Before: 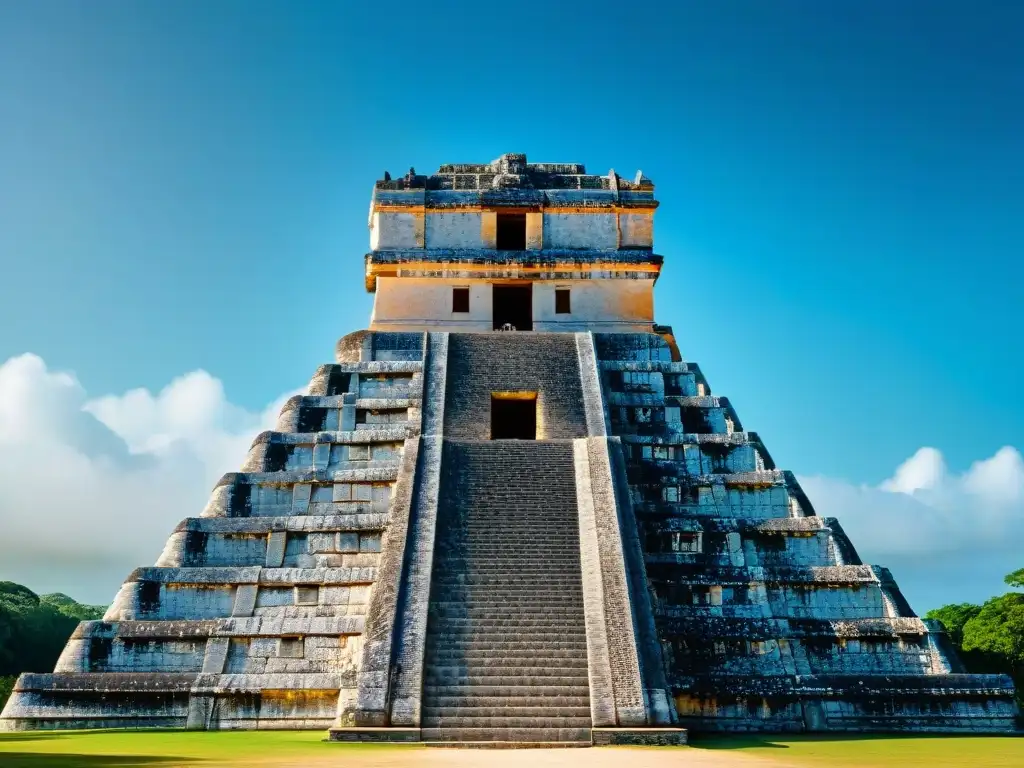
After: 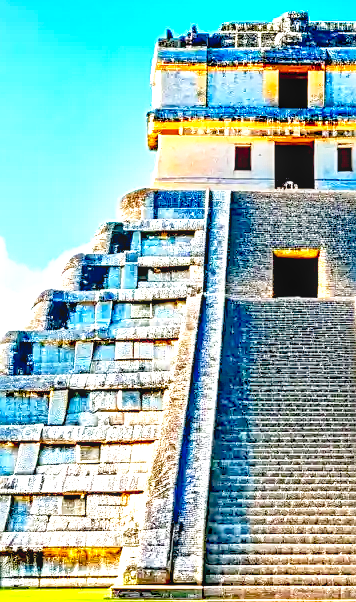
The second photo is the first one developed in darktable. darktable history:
levels: levels [0, 0.397, 0.955]
crop and rotate: left 21.345%, top 18.55%, right 43.837%, bottom 2.977%
sharpen: on, module defaults
exposure: black level correction 0.001, exposure 0.498 EV, compensate highlight preservation false
base curve: curves: ch0 [(0, 0) (0.557, 0.834) (1, 1)], preserve colors none
color balance rgb: linear chroma grading › global chroma 0.723%, perceptual saturation grading › global saturation 25.158%
local contrast: on, module defaults
contrast equalizer: y [[0.51, 0.537, 0.559, 0.574, 0.599, 0.618], [0.5 ×6], [0.5 ×6], [0 ×6], [0 ×6]]
